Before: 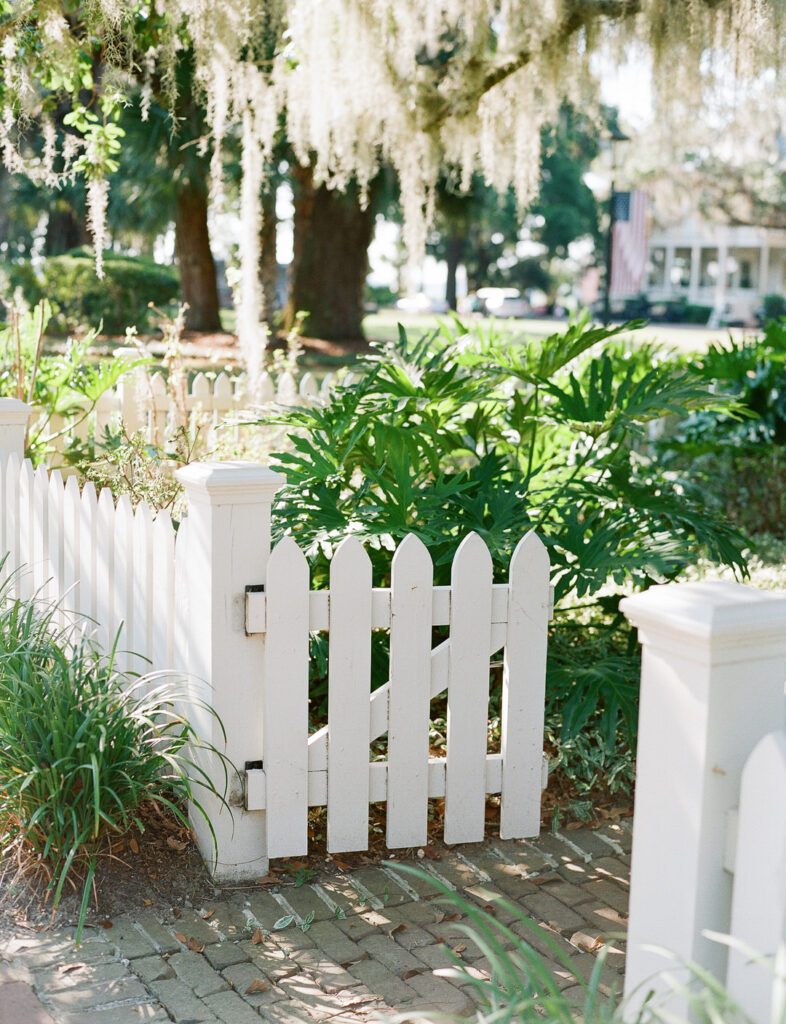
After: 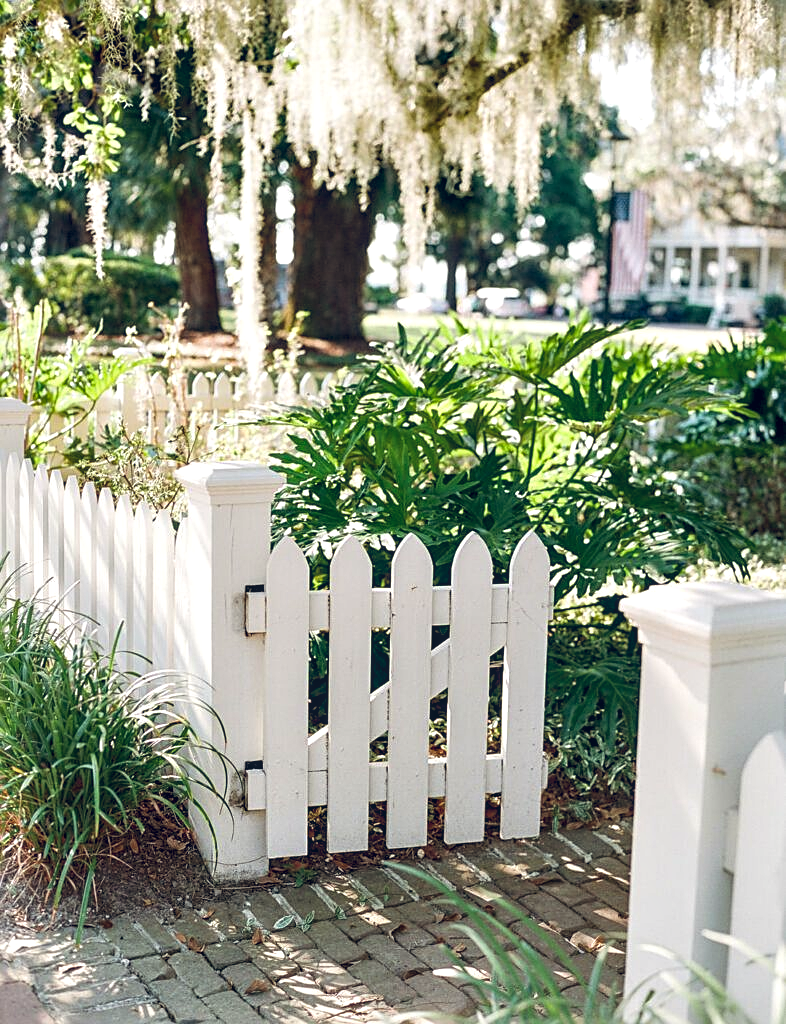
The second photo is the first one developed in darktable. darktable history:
color calibration: output colorfulness [0, 0.315, 0, 0], x 0.341, y 0.355, temperature 5166 K
local contrast: on, module defaults
sharpen: on, module defaults
contrast equalizer: octaves 7, y [[0.6 ×6], [0.55 ×6], [0 ×6], [0 ×6], [0 ×6]], mix 0.53
color zones: curves: ch0 [(0, 0.613) (0.01, 0.613) (0.245, 0.448) (0.498, 0.529) (0.642, 0.665) (0.879, 0.777) (0.99, 0.613)]; ch1 [(0, 0) (0.143, 0) (0.286, 0) (0.429, 0) (0.571, 0) (0.714, 0) (0.857, 0)], mix -93.41%
color balance rgb: shadows lift › luminance 6.56%, shadows lift › chroma 4.05%, shadows lift › hue 45.5°, power › hue 231.93°, global offset › luminance 0.22%, global offset › chroma 0.18%, global offset › hue 255.02°
